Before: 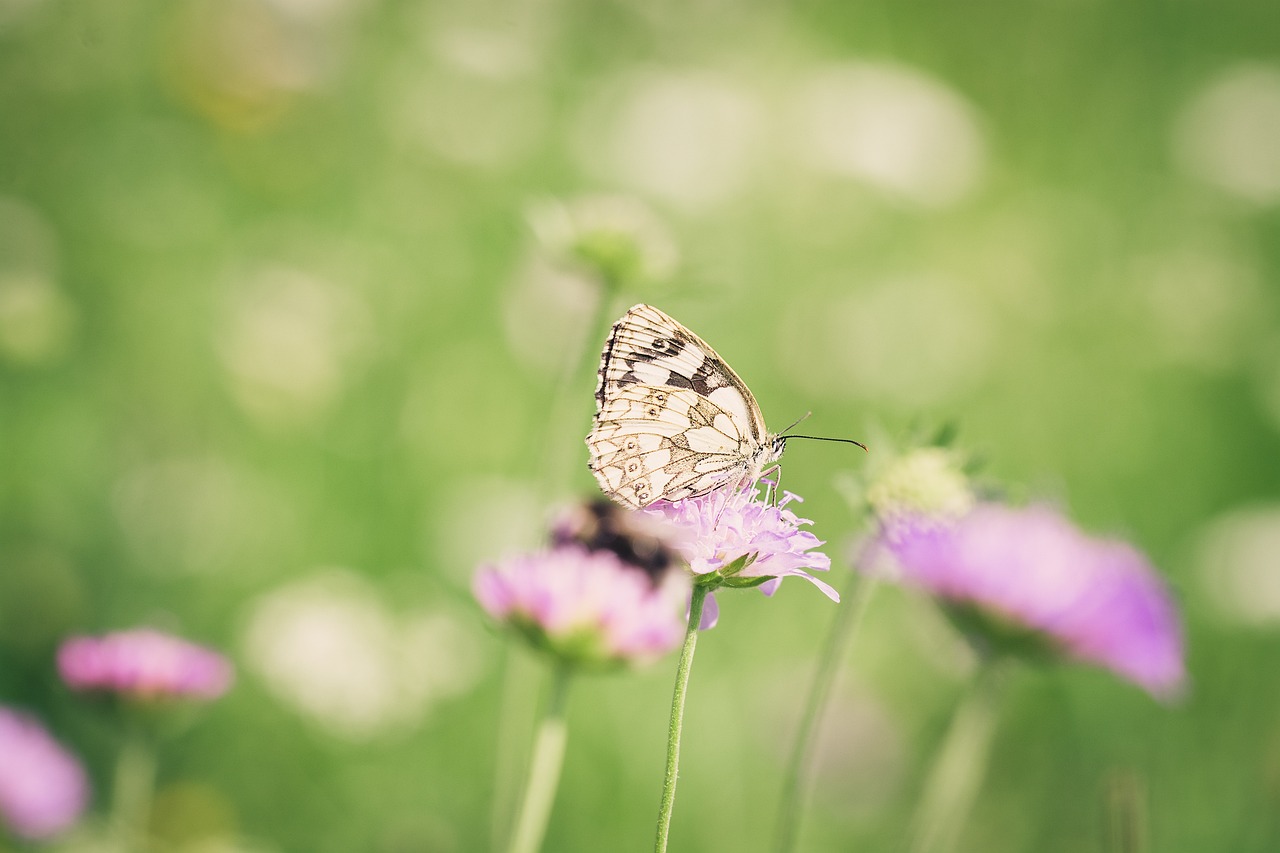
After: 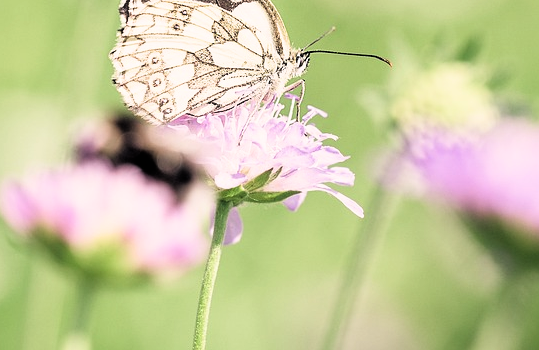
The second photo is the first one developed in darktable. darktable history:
filmic rgb: black relative exposure -3.64 EV, white relative exposure 2.44 EV, hardness 3.29
haze removal: strength -0.05
crop: left 37.221%, top 45.169%, right 20.63%, bottom 13.777%
